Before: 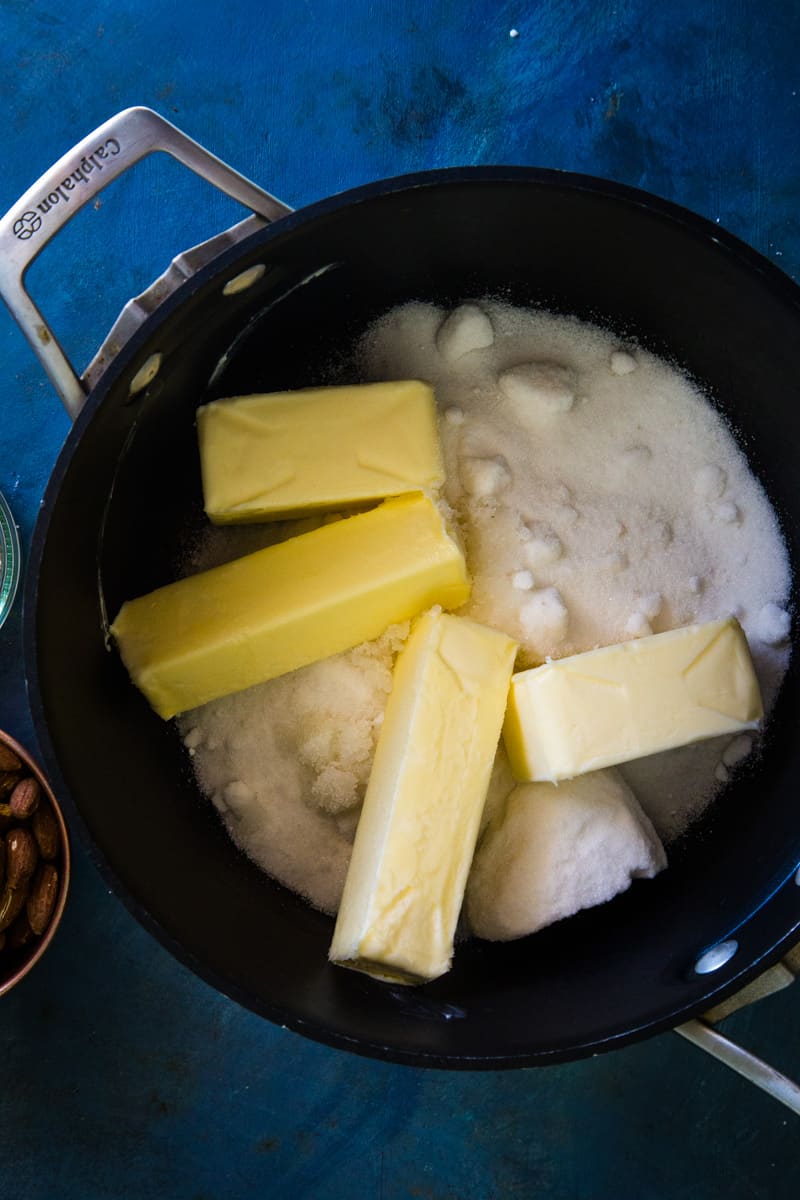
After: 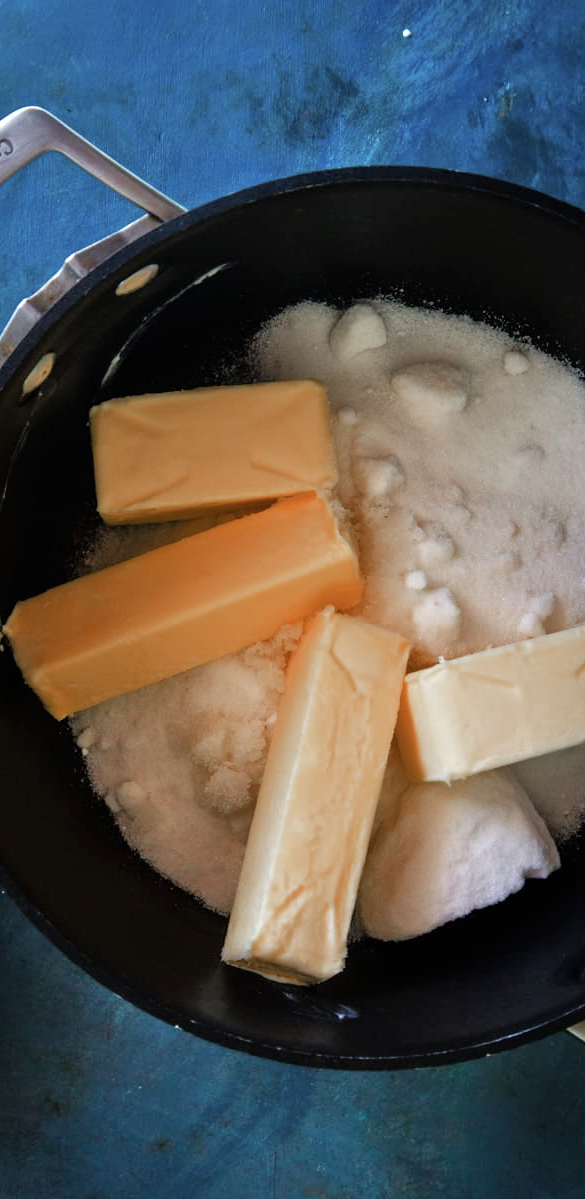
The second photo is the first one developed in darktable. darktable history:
crop: left 13.38%, right 13.453%
tone equalizer: -7 EV 0.153 EV, -6 EV 0.621 EV, -5 EV 1.16 EV, -4 EV 1.37 EV, -3 EV 1.15 EV, -2 EV 0.6 EV, -1 EV 0.16 EV, smoothing 1
color zones: curves: ch0 [(0, 0.299) (0.25, 0.383) (0.456, 0.352) (0.736, 0.571)]; ch1 [(0, 0.63) (0.151, 0.568) (0.254, 0.416) (0.47, 0.558) (0.732, 0.37) (0.909, 0.492)]; ch2 [(0.004, 0.604) (0.158, 0.443) (0.257, 0.403) (0.761, 0.468)]
